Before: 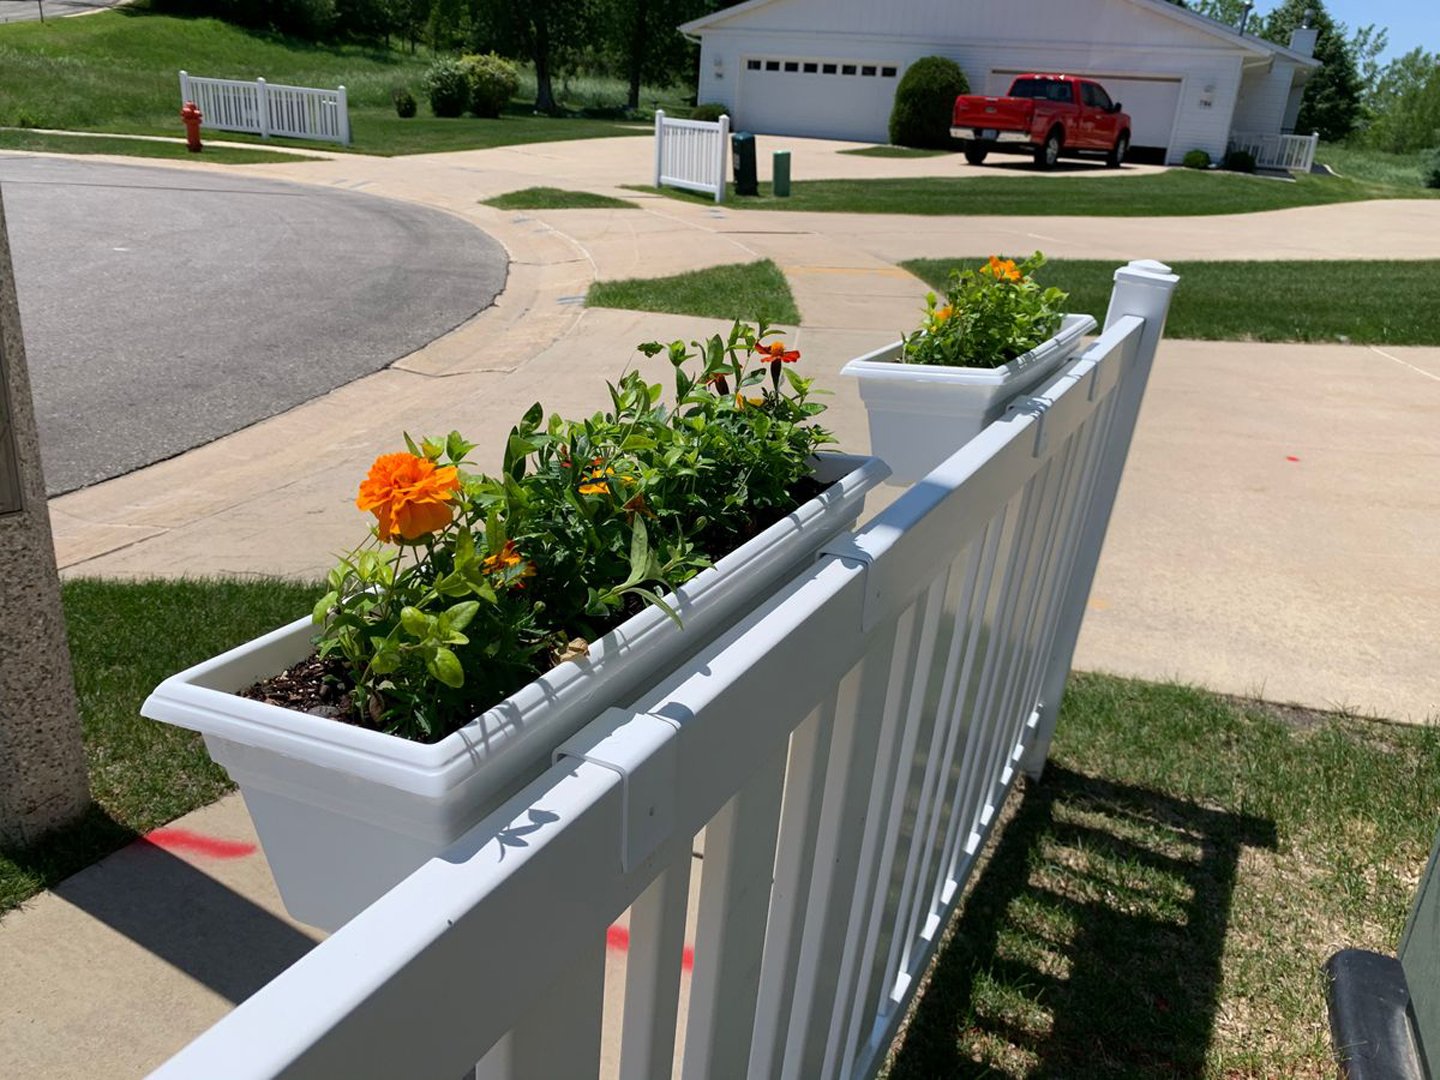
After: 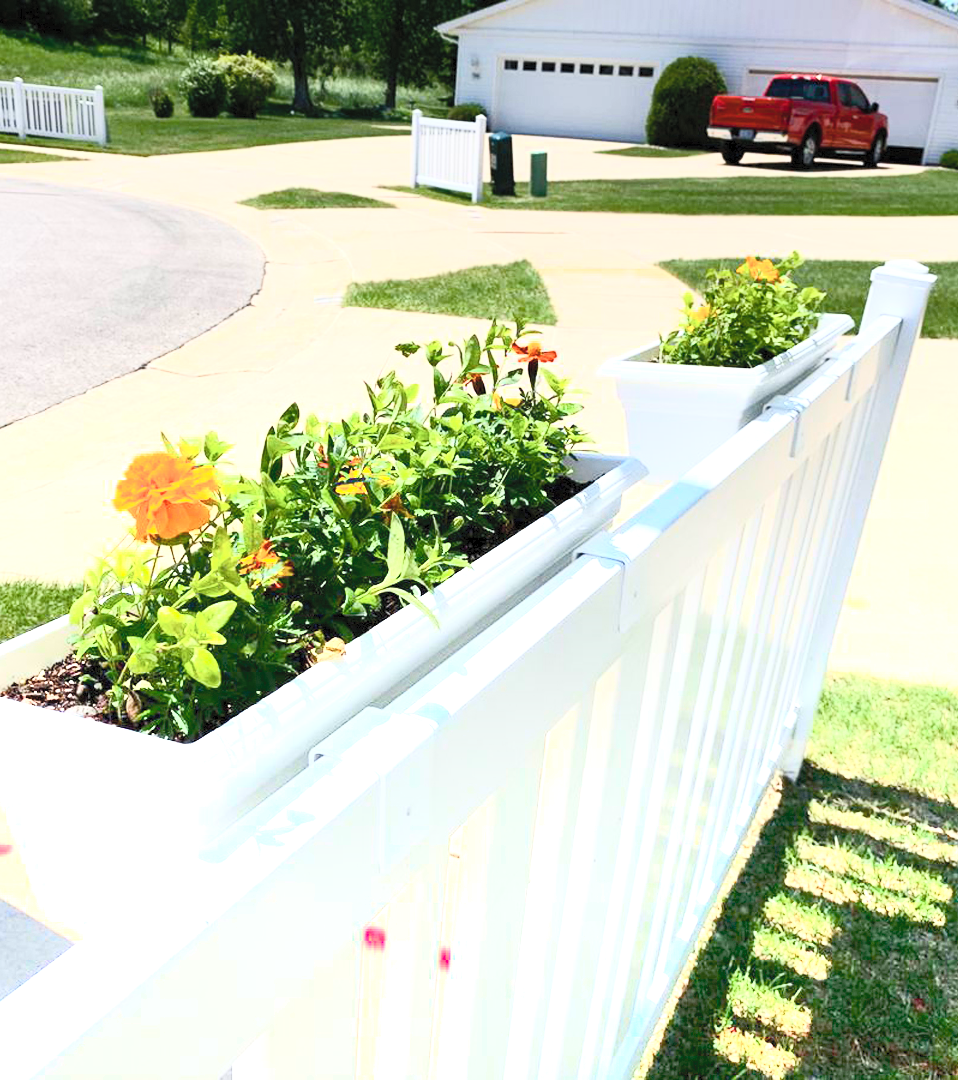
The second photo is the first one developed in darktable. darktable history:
graduated density: density -3.9 EV
contrast brightness saturation: contrast 0.39, brightness 0.53
color balance rgb: perceptual saturation grading › global saturation 20%, perceptual saturation grading › highlights -25%, perceptual saturation grading › shadows 25%
crop: left 16.899%, right 16.556%
exposure: exposure 0.367 EV, compensate highlight preservation false
